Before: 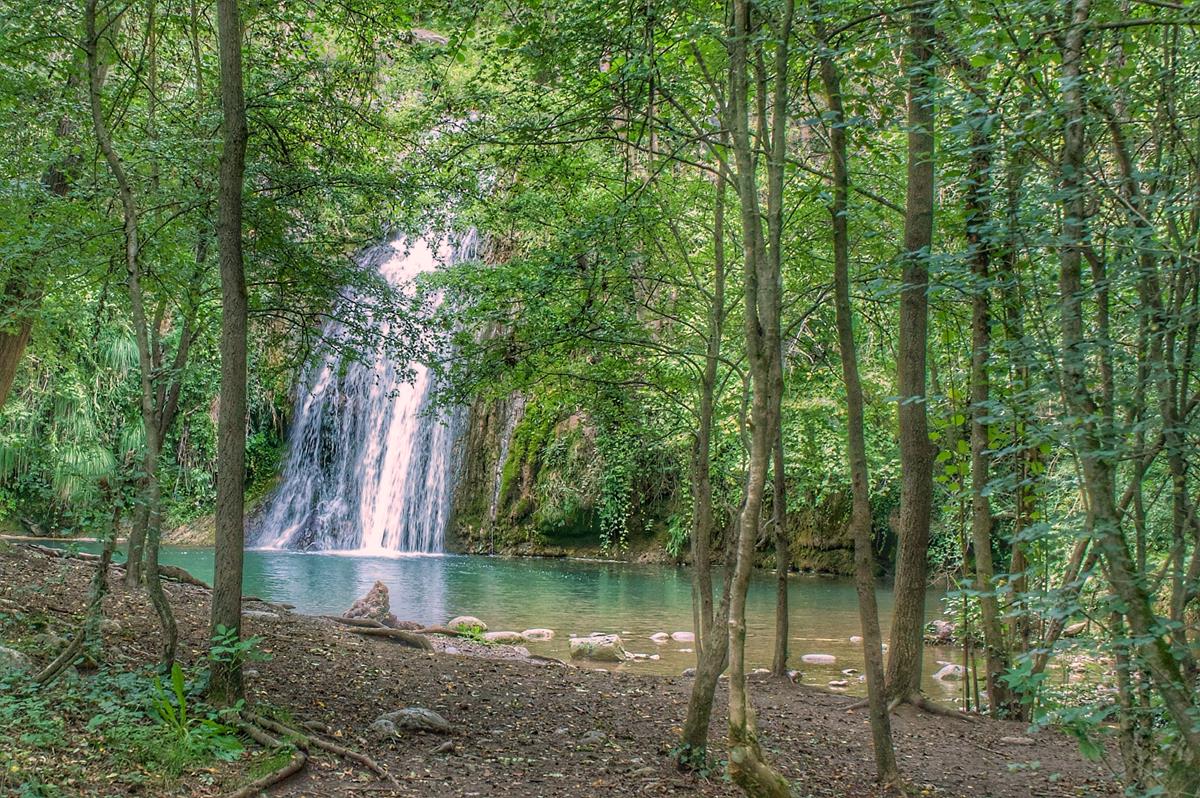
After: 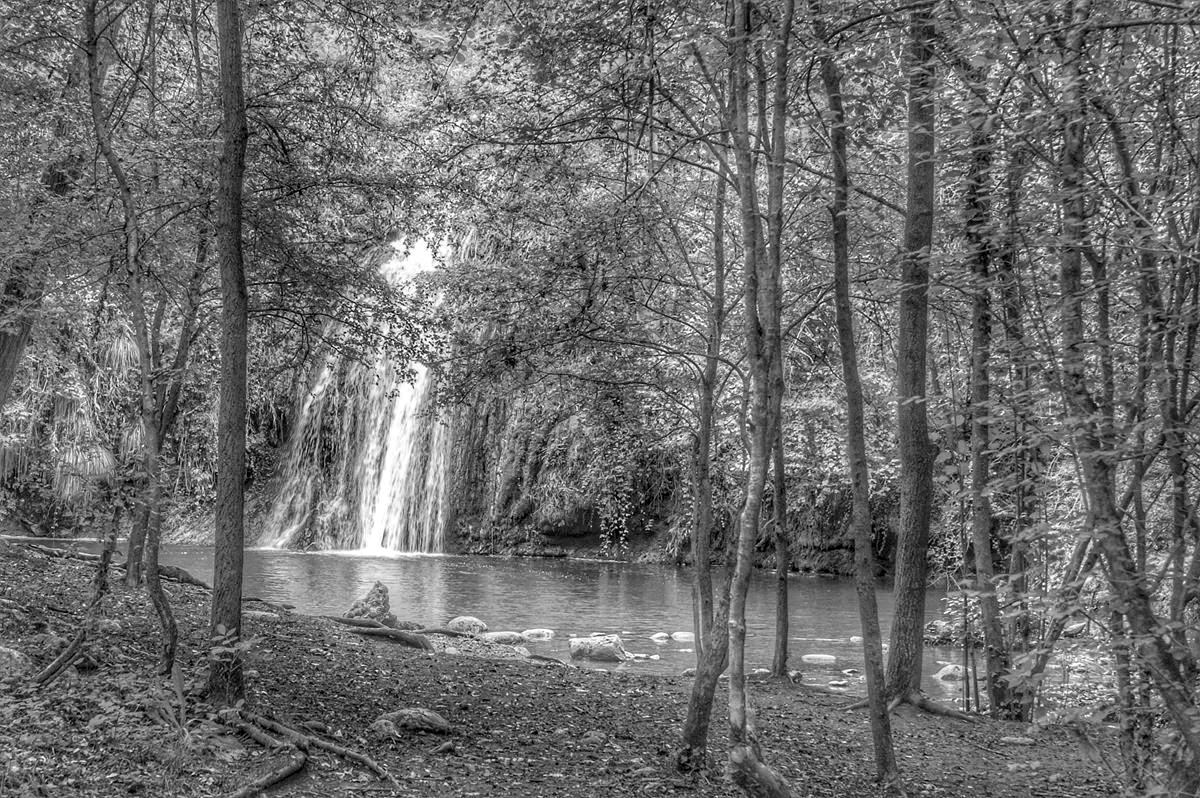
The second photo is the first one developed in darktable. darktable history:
monochrome: on, module defaults
local contrast: highlights 99%, shadows 86%, detail 160%, midtone range 0.2
